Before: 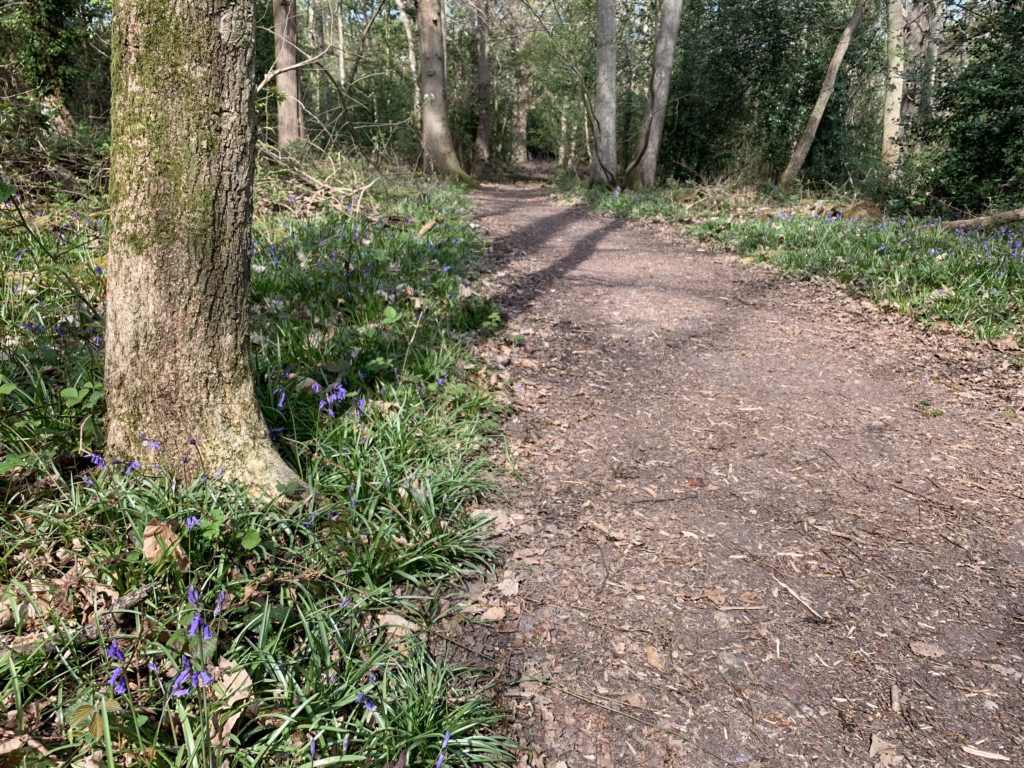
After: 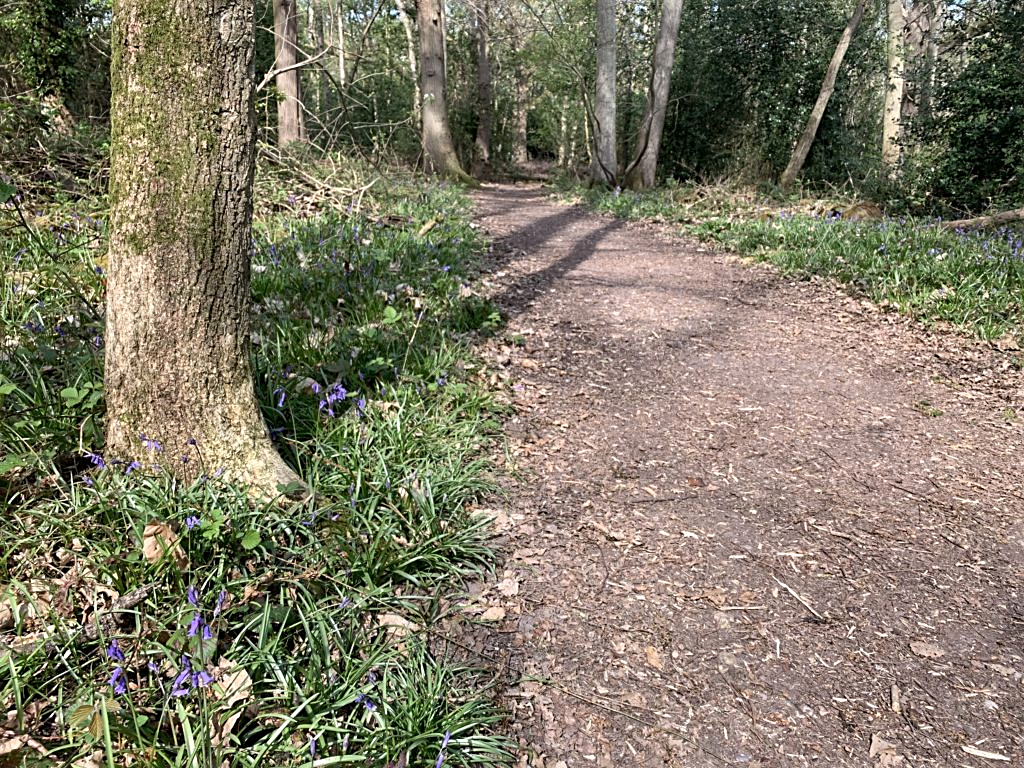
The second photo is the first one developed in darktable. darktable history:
sharpen: on, module defaults
rotate and perspective: crop left 0, crop top 0
levels: levels [0, 0.48, 0.961]
